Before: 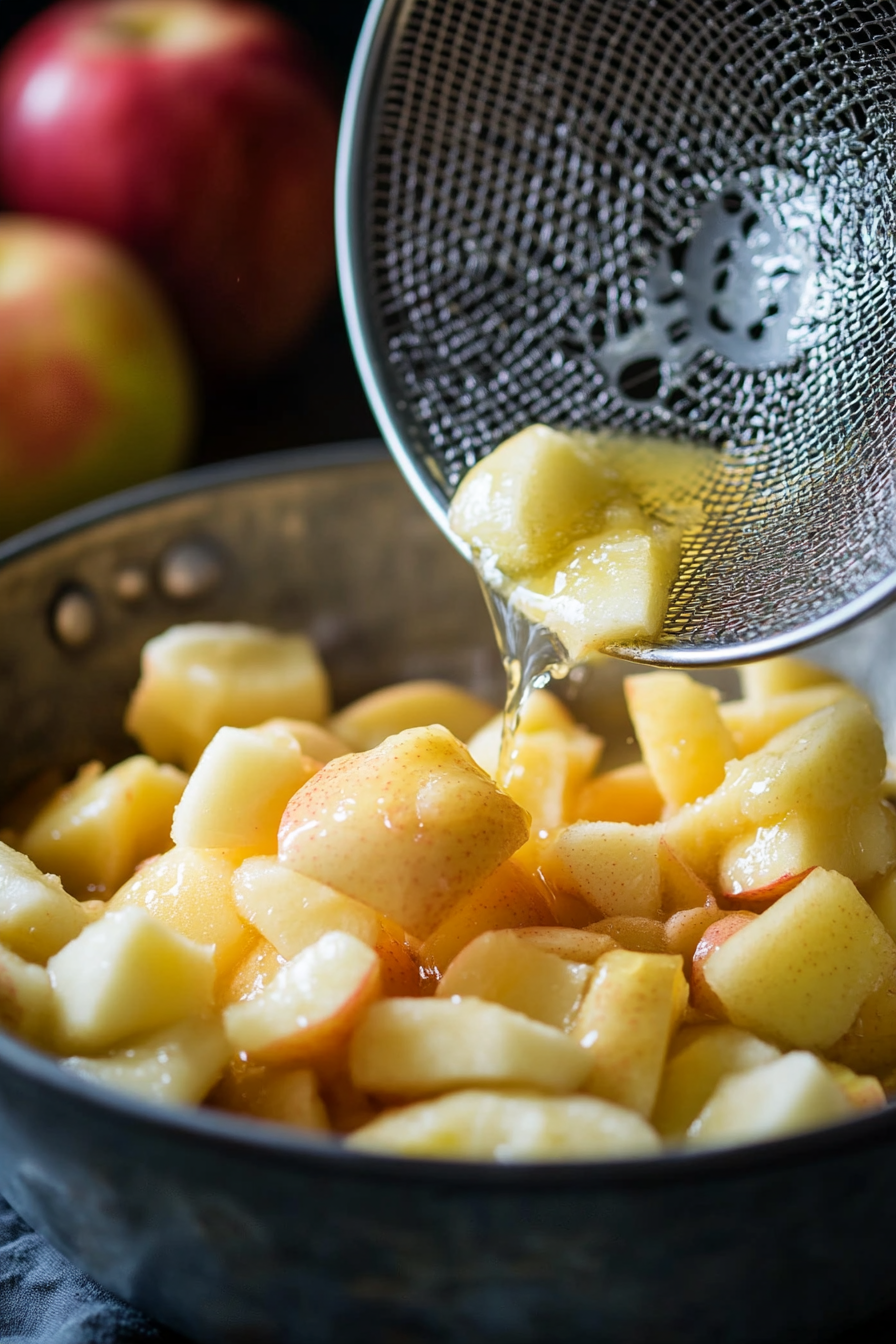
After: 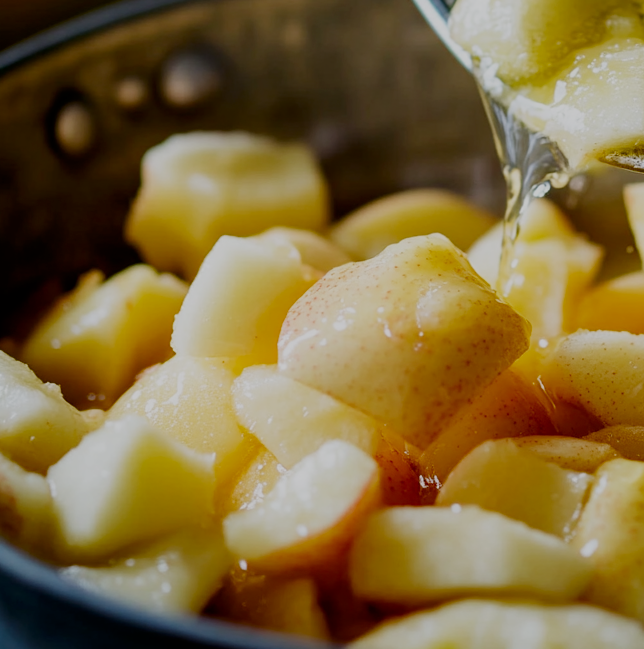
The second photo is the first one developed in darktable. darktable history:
crop: top 36.558%, right 28.115%, bottom 15.079%
contrast brightness saturation: contrast 0.066, brightness -0.131, saturation 0.048
filmic rgb: black relative exposure -6.94 EV, white relative exposure 5.61 EV, hardness 2.85, add noise in highlights 0.001, preserve chrominance no, color science v3 (2019), use custom middle-gray values true, contrast in highlights soft
